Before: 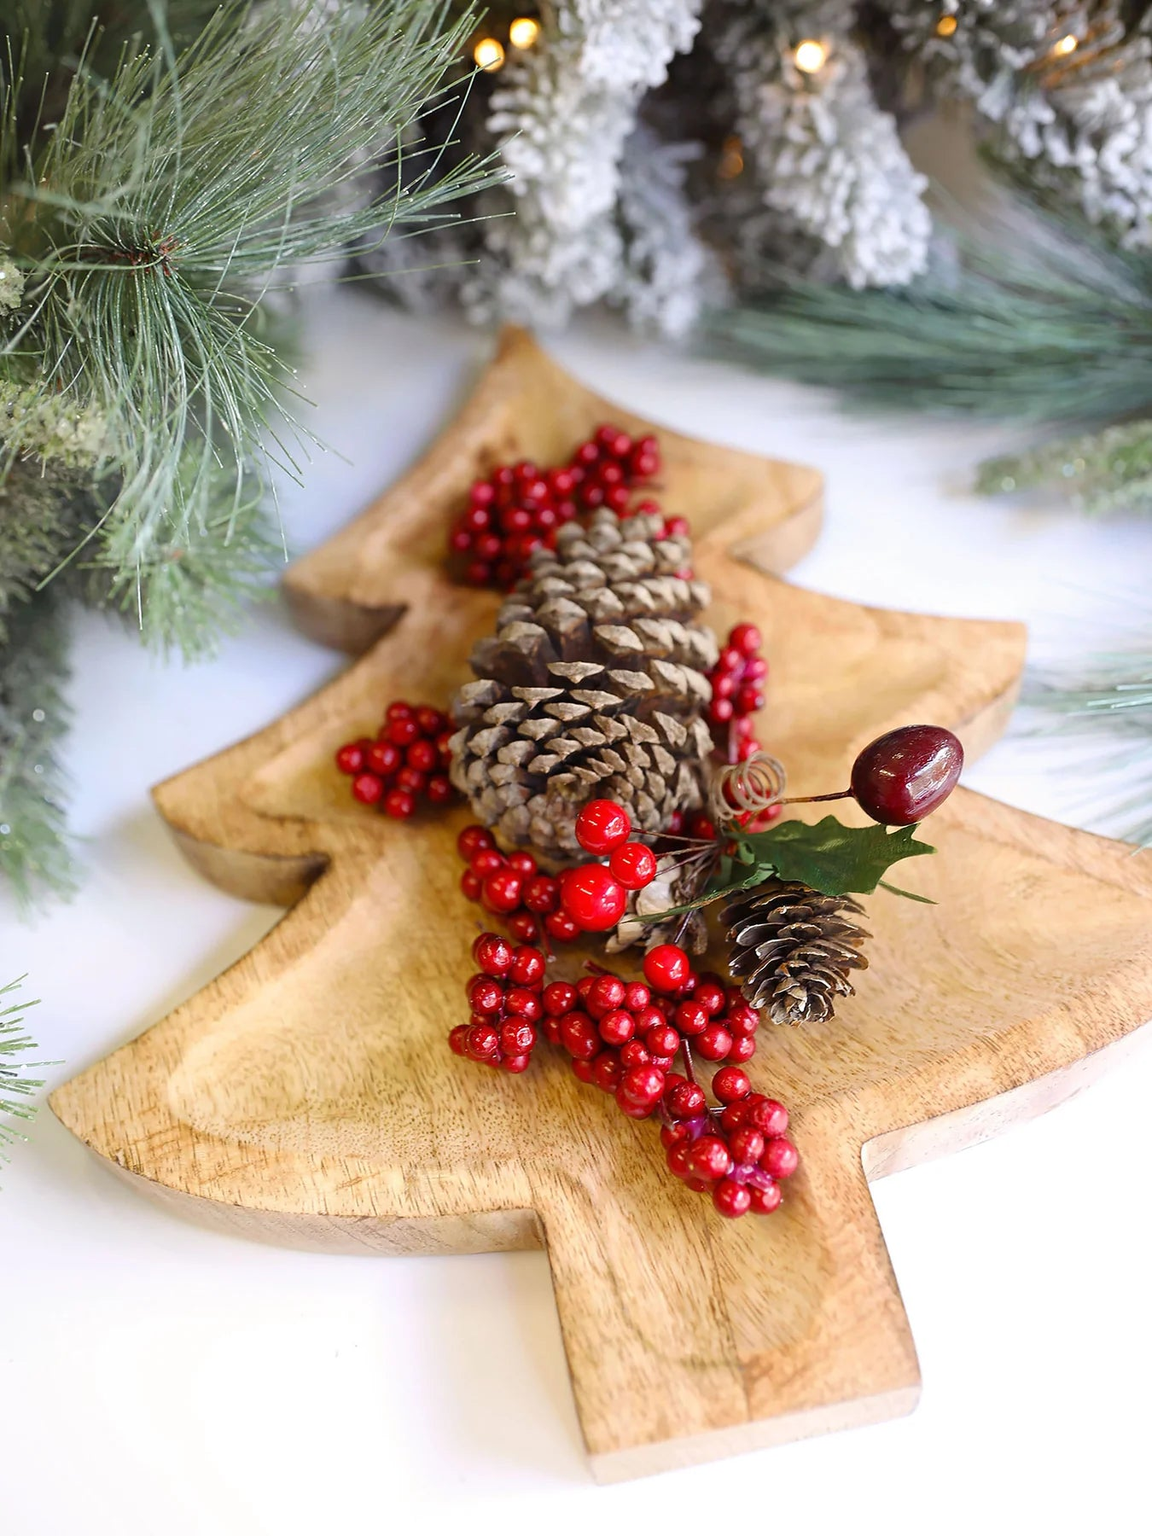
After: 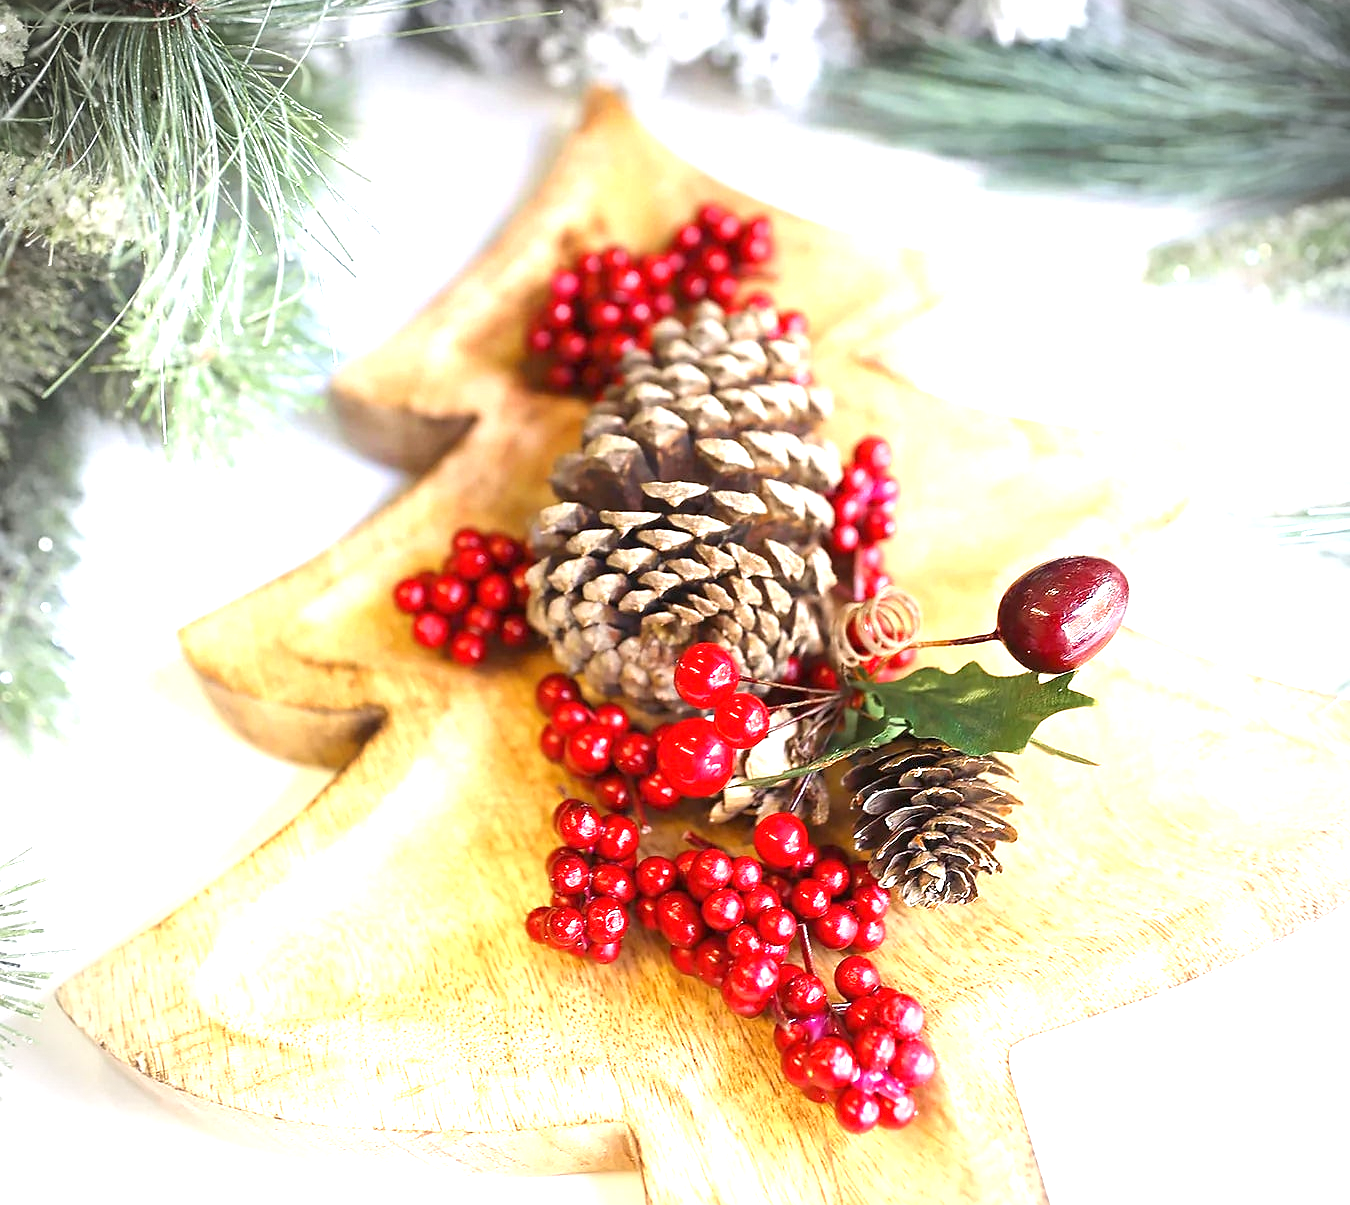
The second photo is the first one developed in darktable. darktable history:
crop: top 16.339%, bottom 16.698%
exposure: black level correction 0, exposure 1.445 EV, compensate exposure bias true, compensate highlight preservation false
vignetting: dithering 8-bit output
sharpen: radius 1, threshold 0.898
